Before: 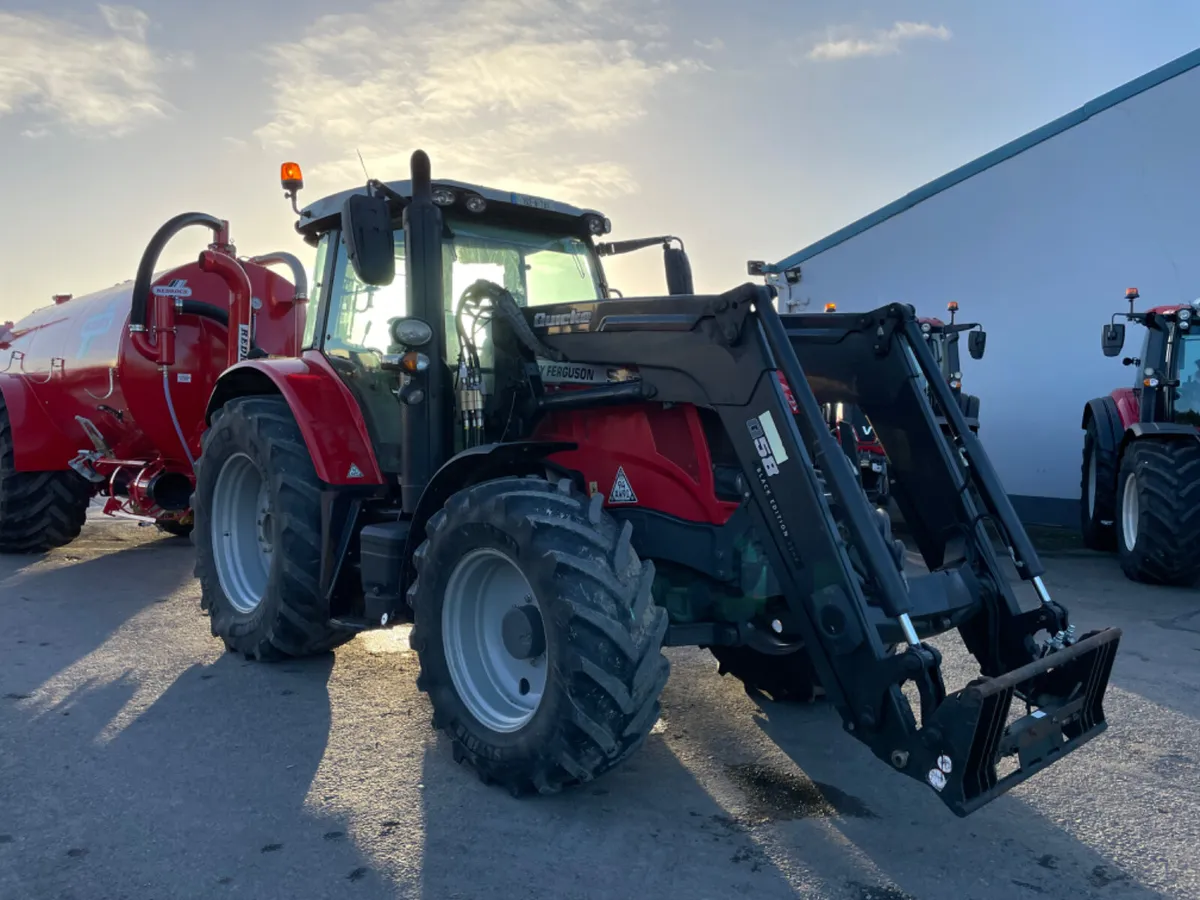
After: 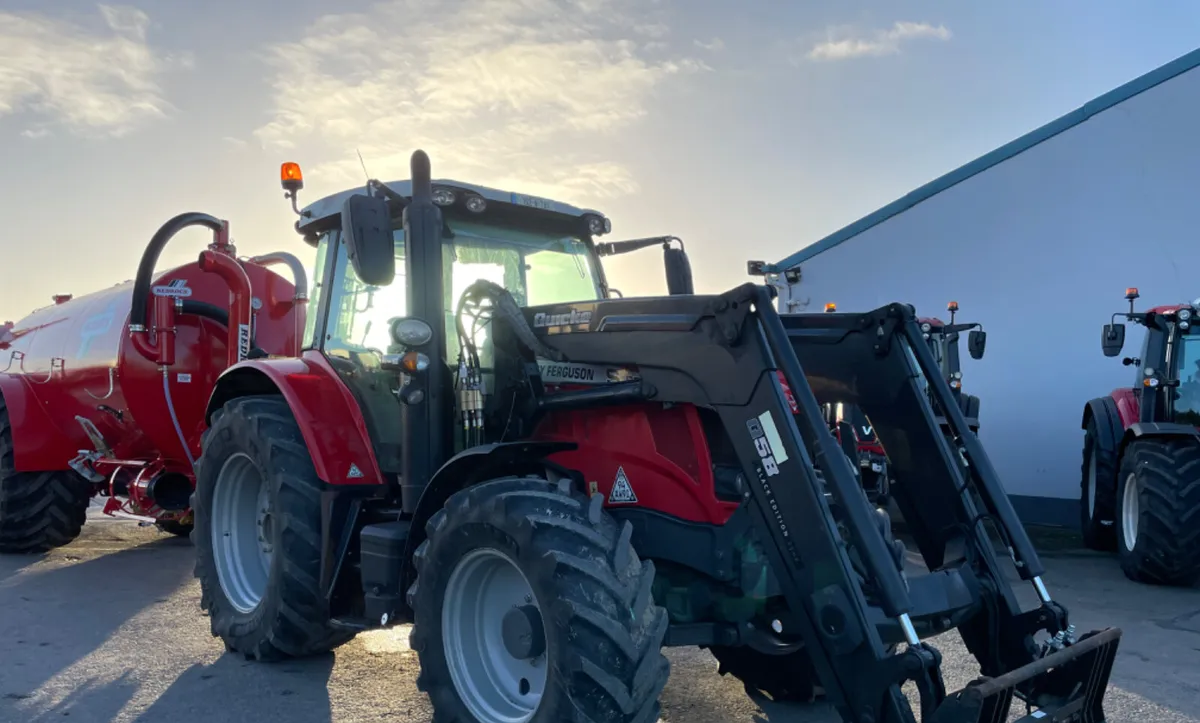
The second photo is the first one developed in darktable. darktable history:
bloom: size 9%, threshold 100%, strength 7%
crop: bottom 19.644%
